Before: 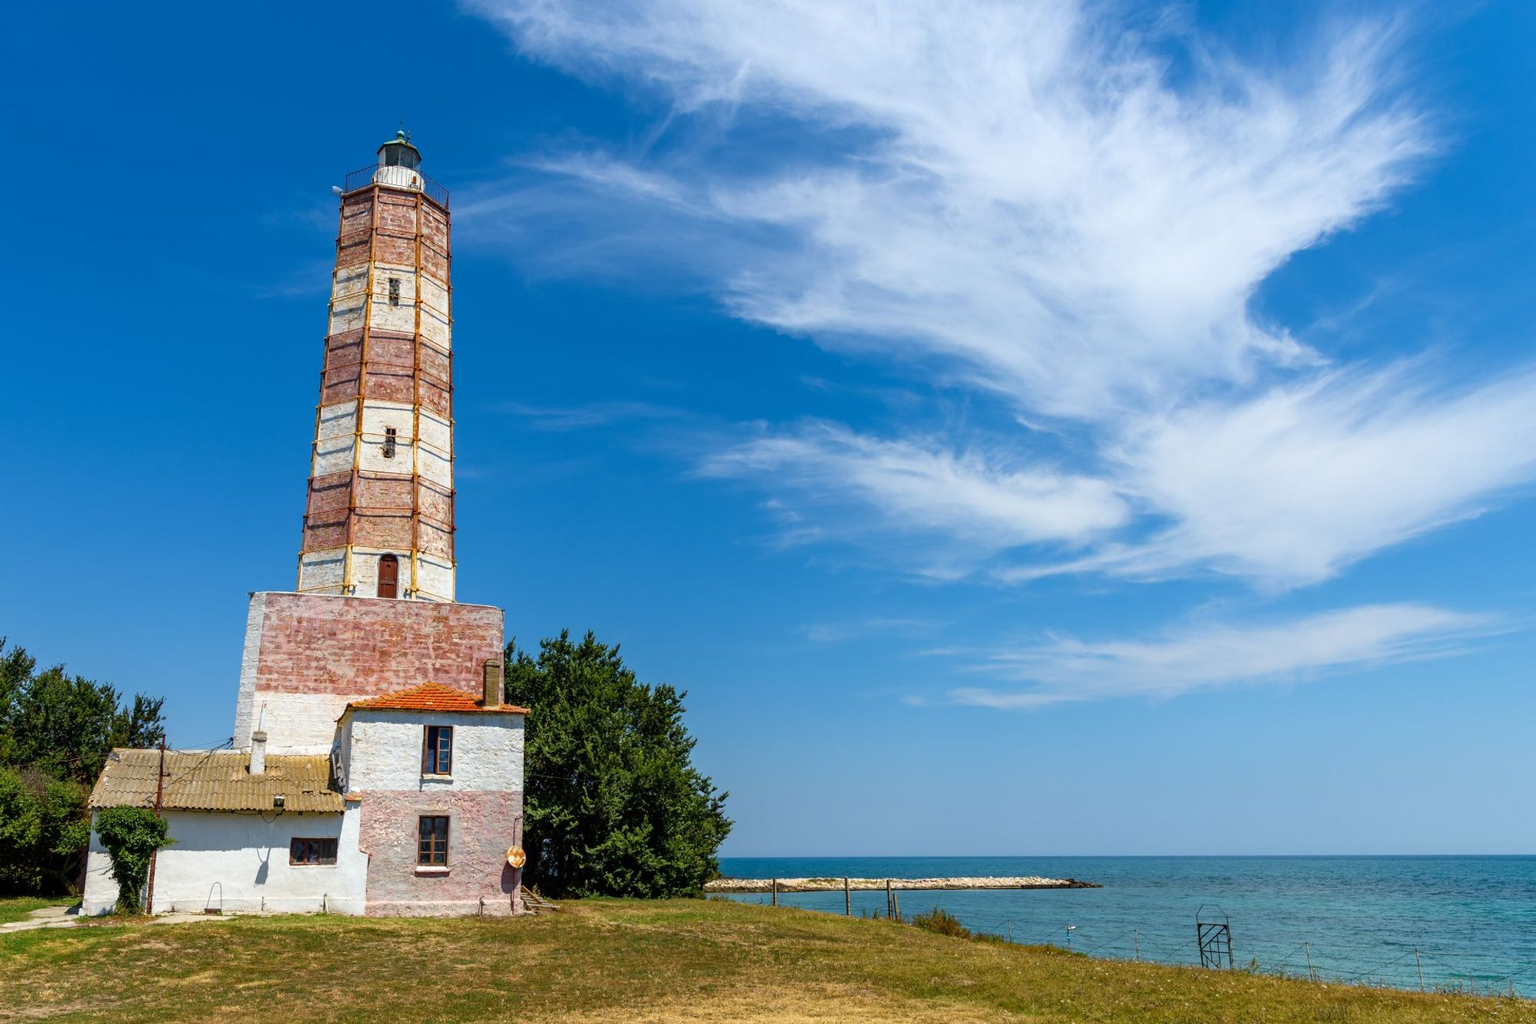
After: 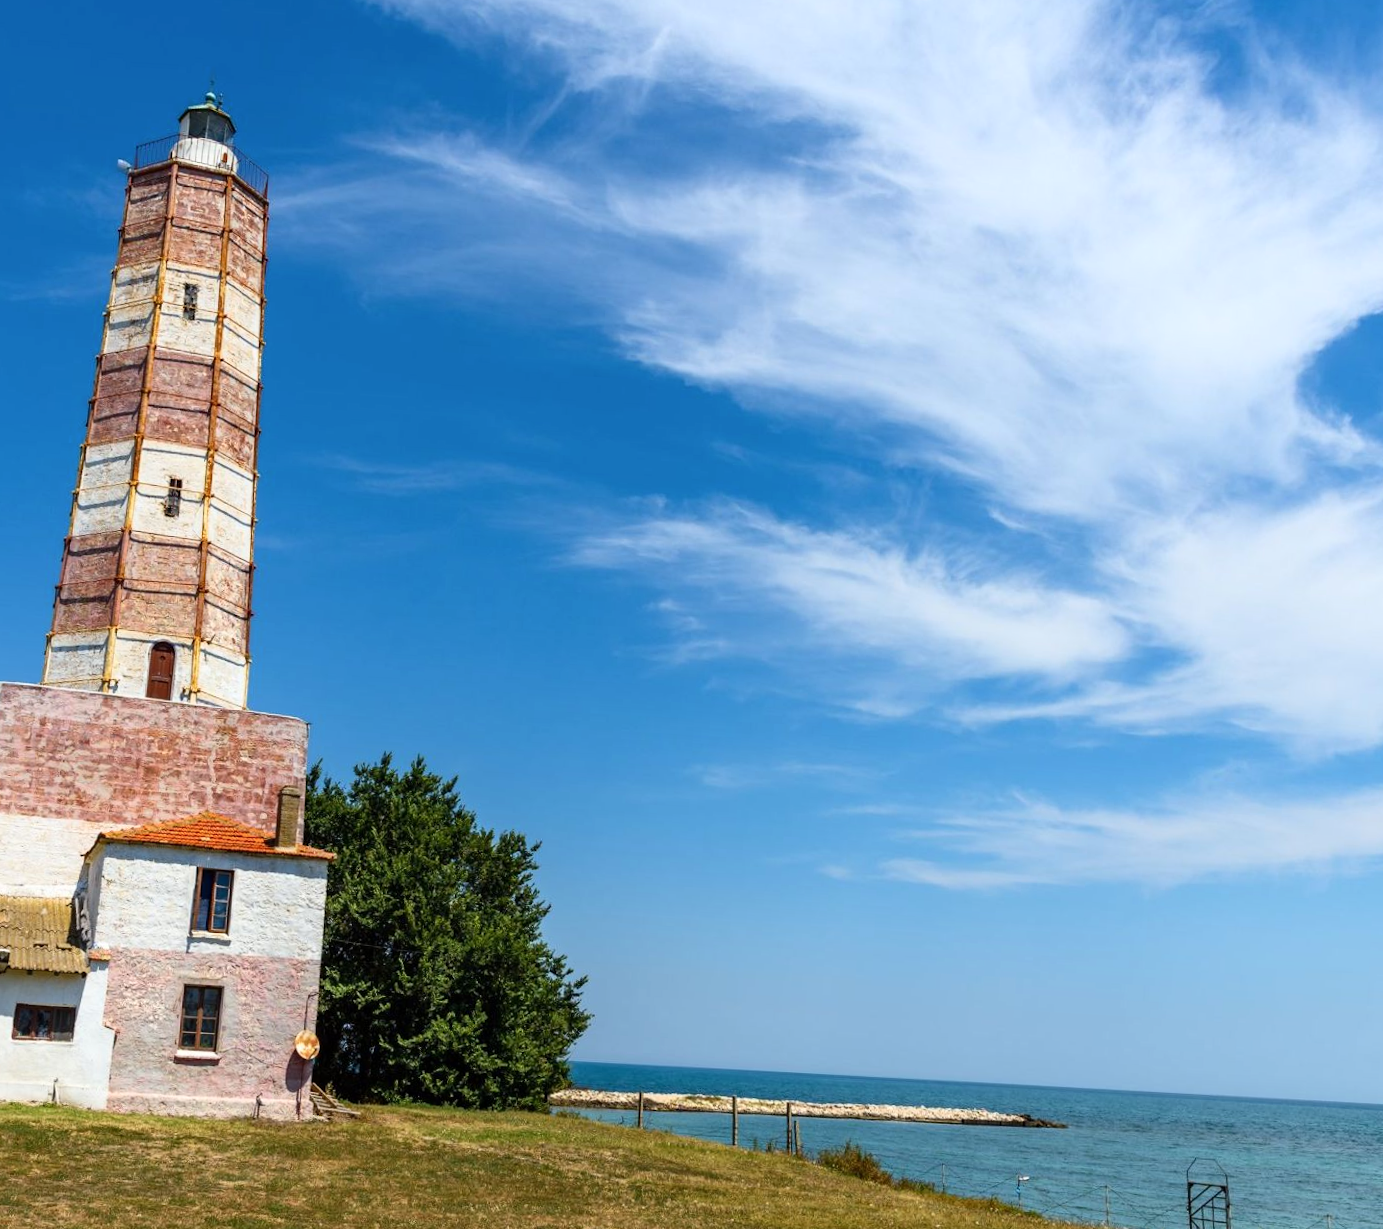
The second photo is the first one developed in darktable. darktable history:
contrast brightness saturation: contrast 0.15, brightness 0.05
crop and rotate: angle -3.27°, left 14.277%, top 0.028%, right 10.766%, bottom 0.028%
